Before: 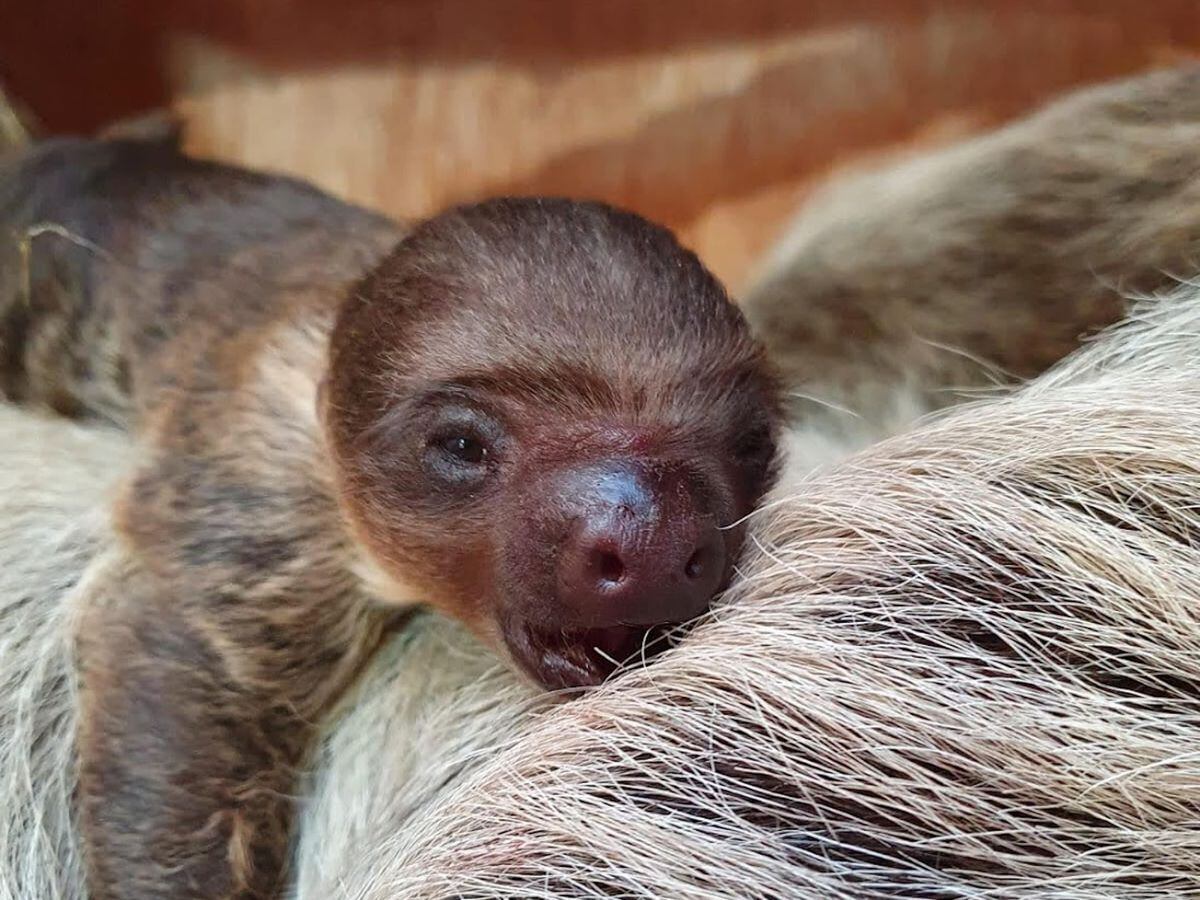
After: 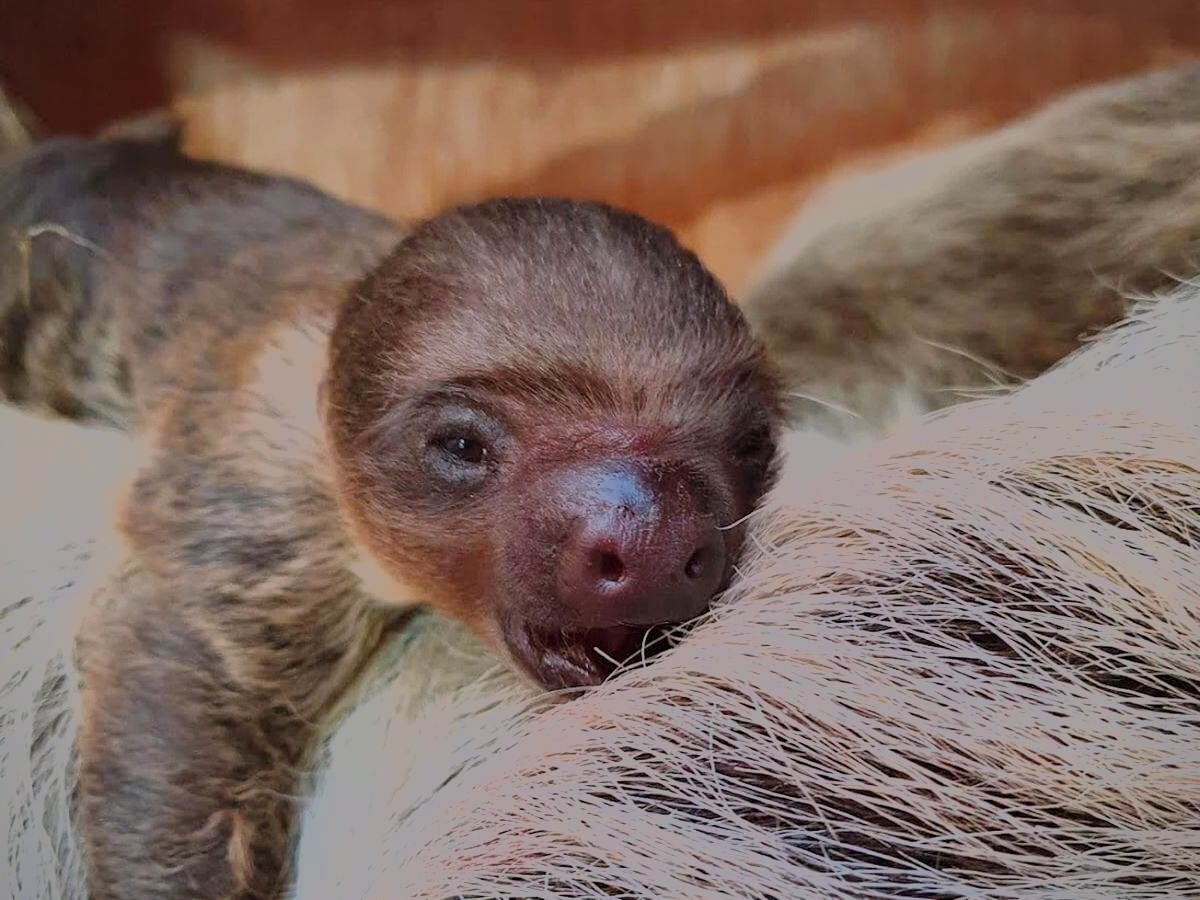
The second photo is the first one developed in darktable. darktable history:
vignetting: fall-off start 97.33%, fall-off radius 78.72%, width/height ratio 1.122
color balance rgb: highlights gain › chroma 1.503%, highlights gain › hue 306.68°, perceptual saturation grading › global saturation 0.661%, global vibrance 18.683%
filmic rgb: black relative exposure -13.14 EV, white relative exposure 4.06 EV, threshold 6 EV, target white luminance 85.058%, hardness 6.29, latitude 41.61%, contrast 0.862, shadows ↔ highlights balance 8.42%, color science v6 (2022), enable highlight reconstruction true
